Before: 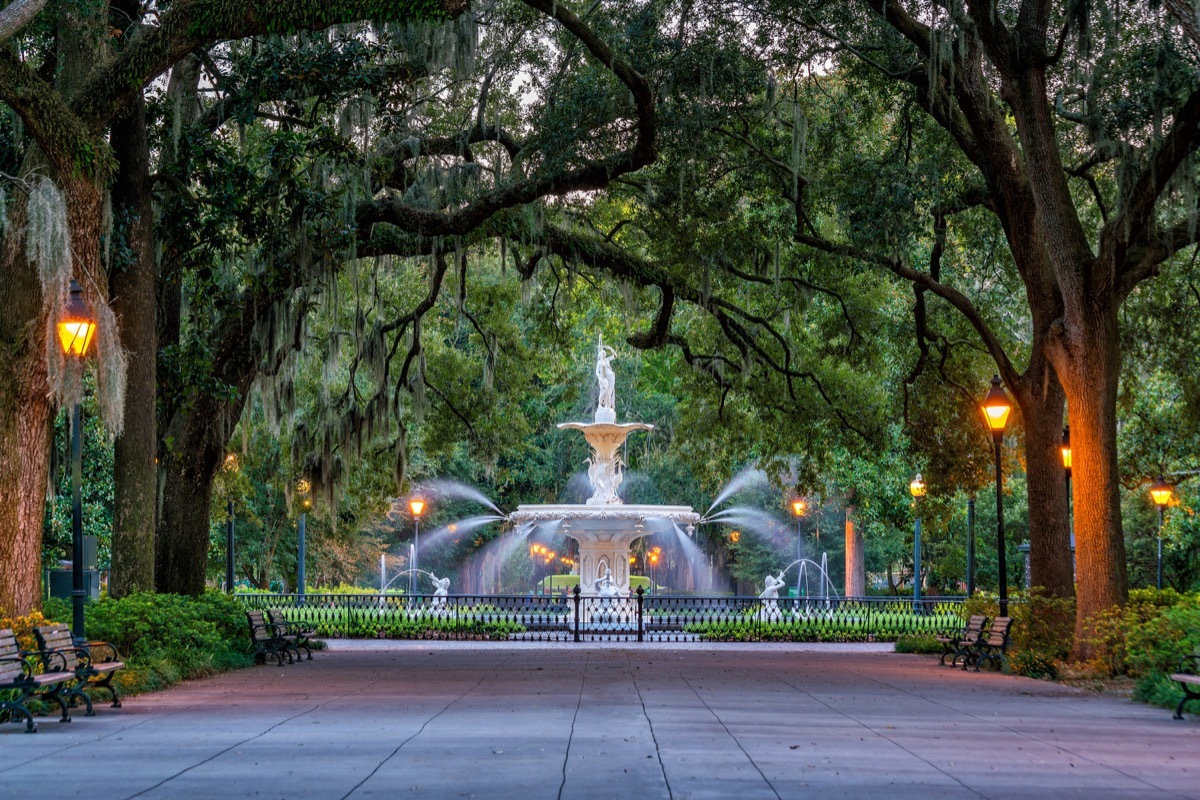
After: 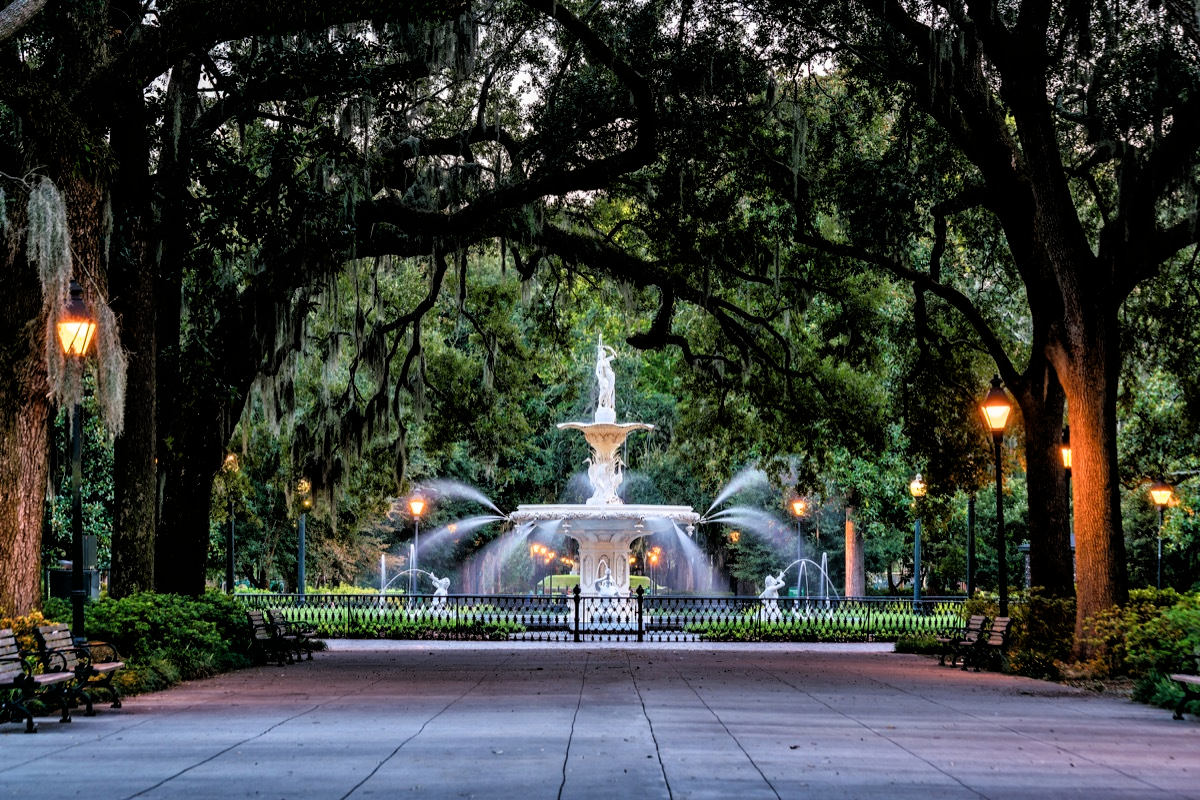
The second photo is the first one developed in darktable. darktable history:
filmic rgb: black relative exposure -3.65 EV, white relative exposure 2.44 EV, hardness 3.27
